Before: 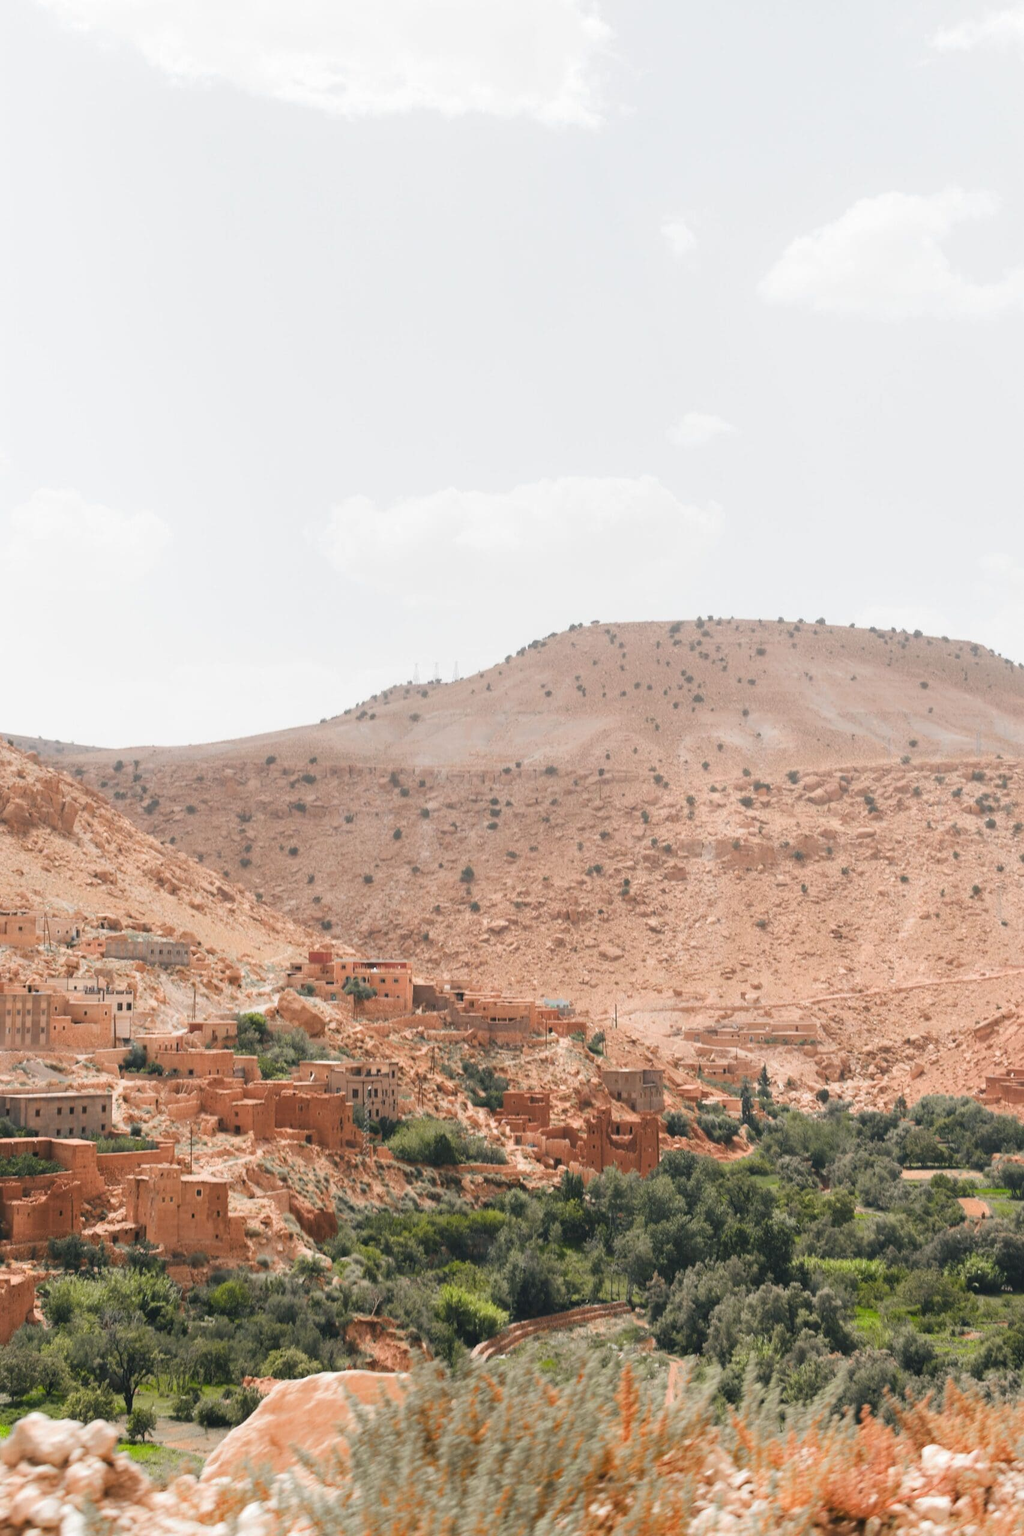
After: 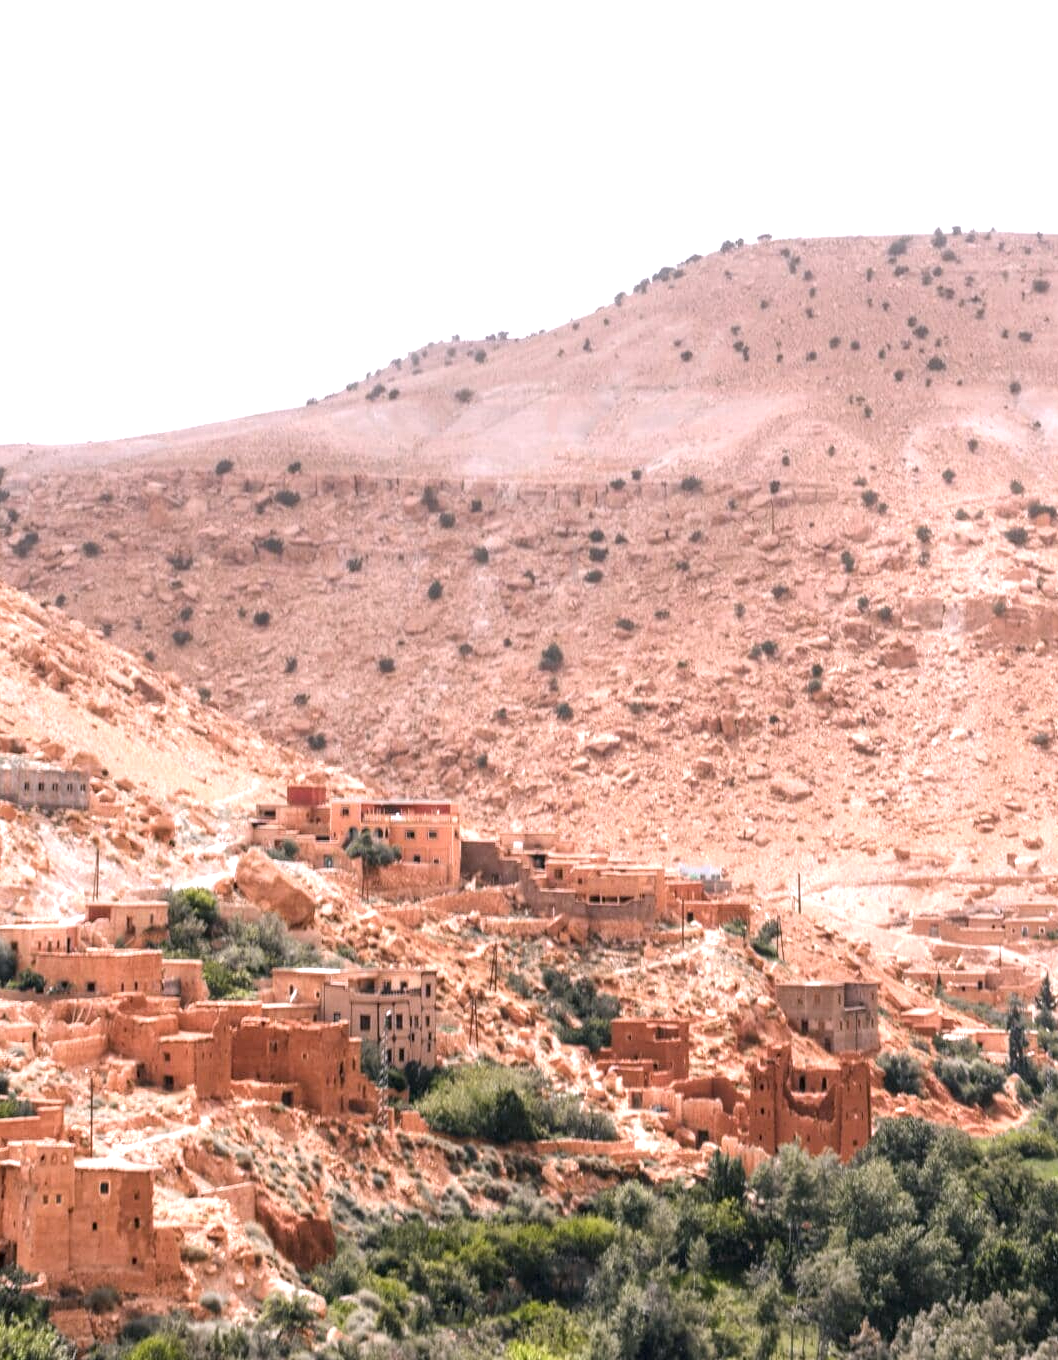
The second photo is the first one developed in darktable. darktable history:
exposure: exposure 0.515 EV, compensate highlight preservation false
white balance: red 1.05, blue 1.072
crop: left 13.312%, top 31.28%, right 24.627%, bottom 15.582%
local contrast: highlights 25%, detail 150%
